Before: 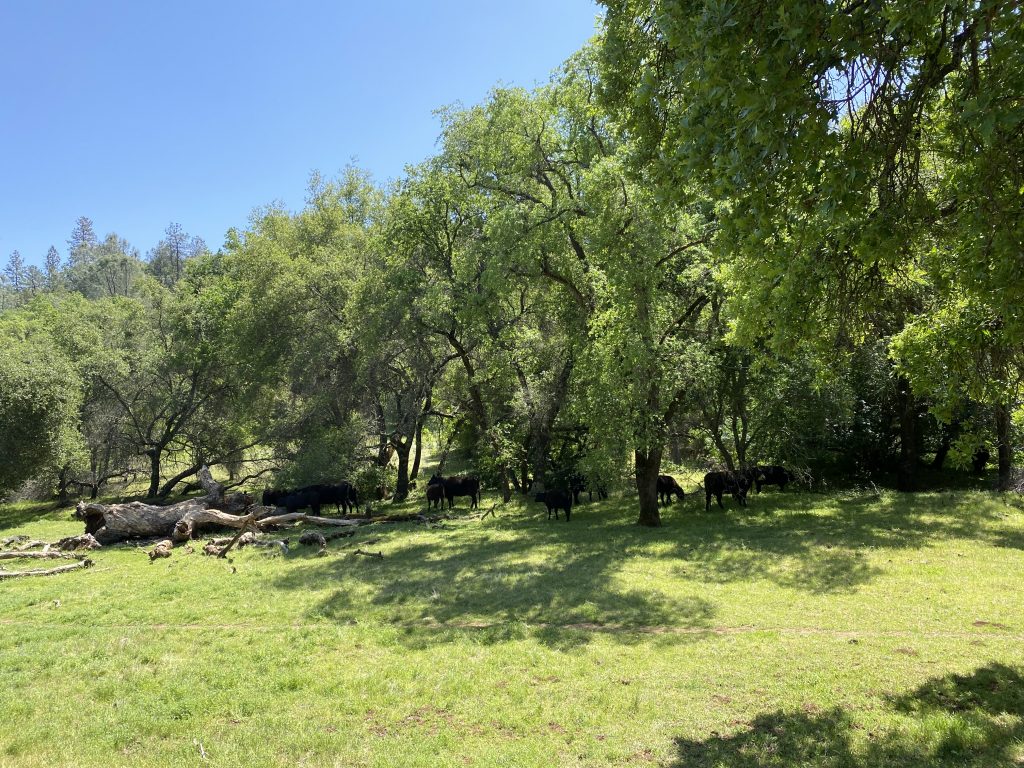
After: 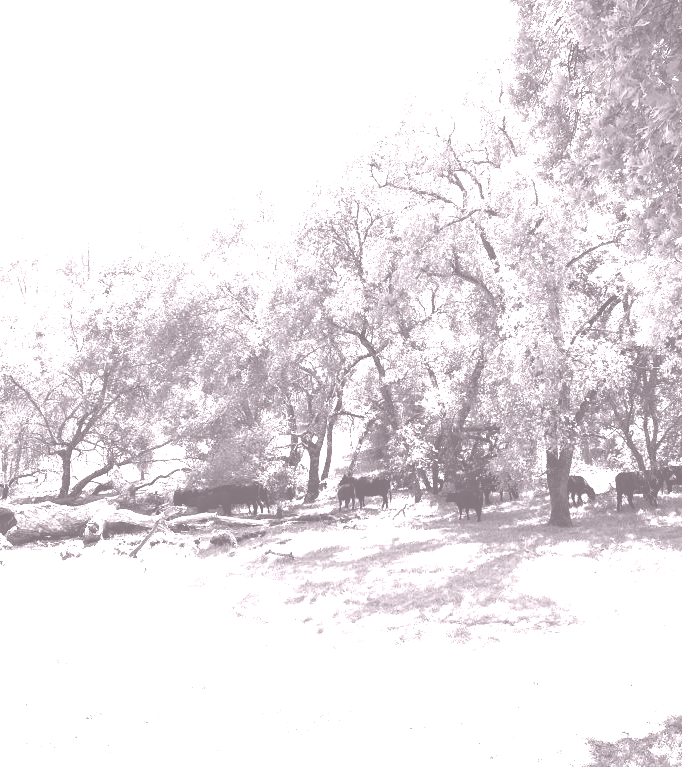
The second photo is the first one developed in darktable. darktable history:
contrast brightness saturation: contrast 0.1, saturation -0.36
colorize: hue 25.2°, saturation 83%, source mix 82%, lightness 79%, version 1
exposure: exposure 0.6 EV, compensate highlight preservation false
tone equalizer: -8 EV -0.75 EV, -7 EV -0.7 EV, -6 EV -0.6 EV, -5 EV -0.4 EV, -3 EV 0.4 EV, -2 EV 0.6 EV, -1 EV 0.7 EV, +0 EV 0.75 EV, edges refinement/feathering 500, mask exposure compensation -1.57 EV, preserve details no
crop and rotate: left 8.786%, right 24.548%
